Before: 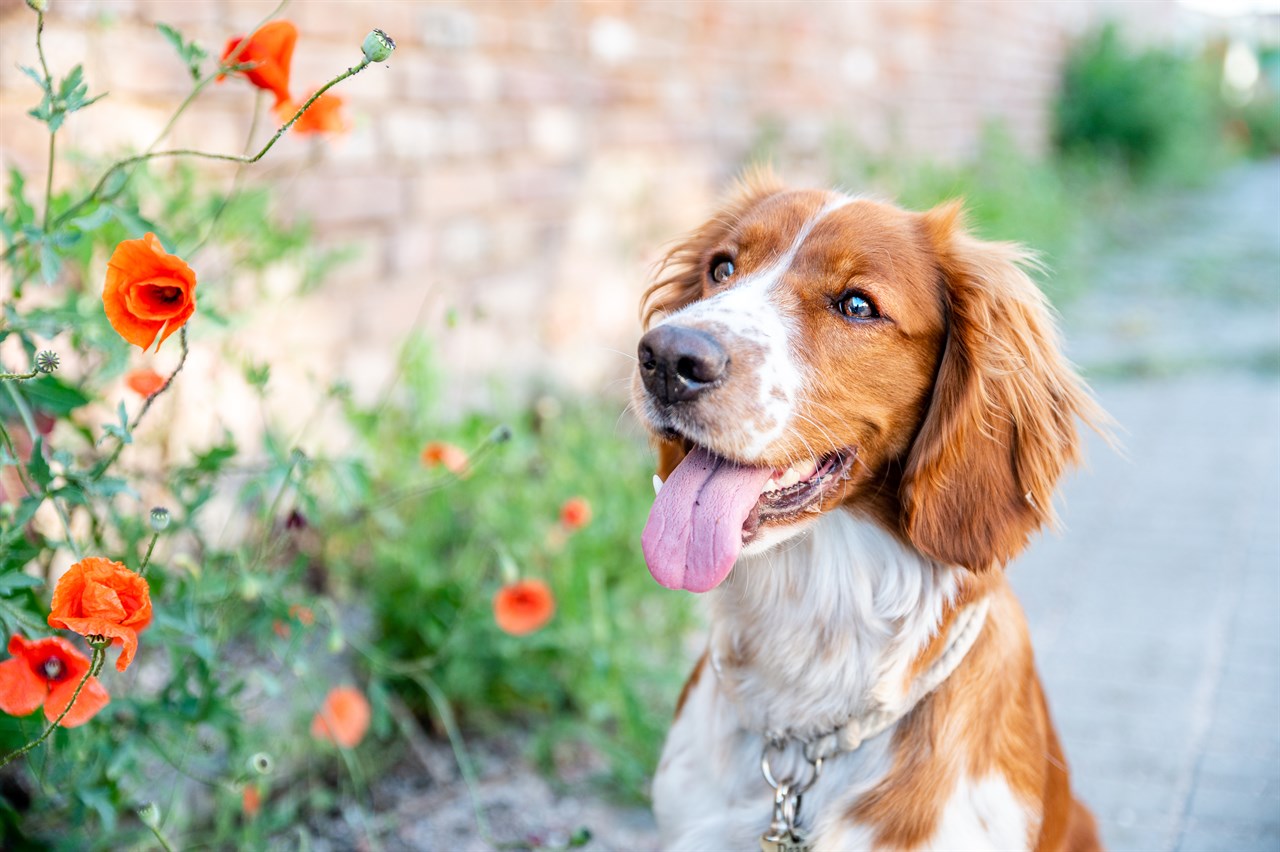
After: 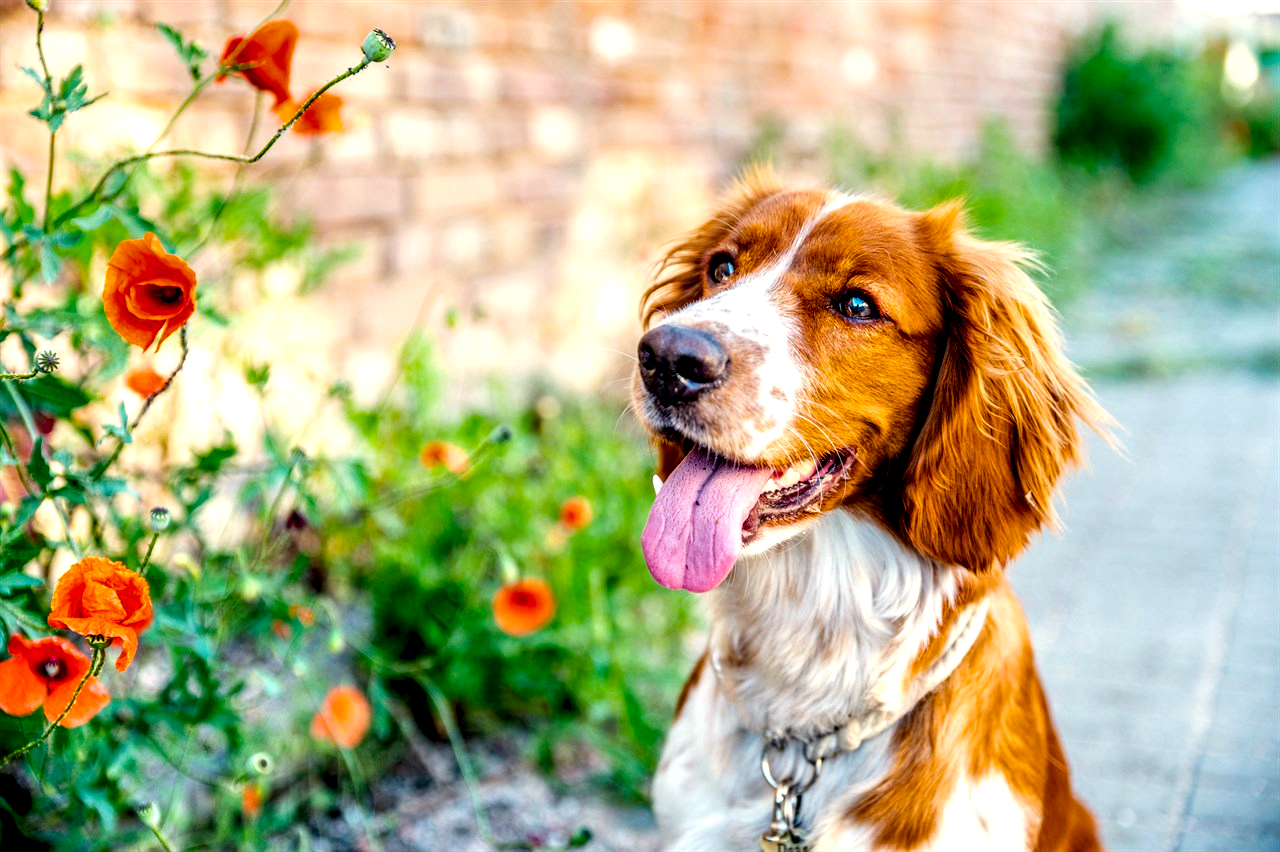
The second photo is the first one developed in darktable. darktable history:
local contrast: highlights 80%, shadows 57%, detail 174%, midtone range 0.596
color balance rgb: highlights gain › chroma 3.07%, highlights gain › hue 78.16°, global offset › luminance -0.894%, perceptual saturation grading › global saturation 29.663%, global vibrance 44.511%
